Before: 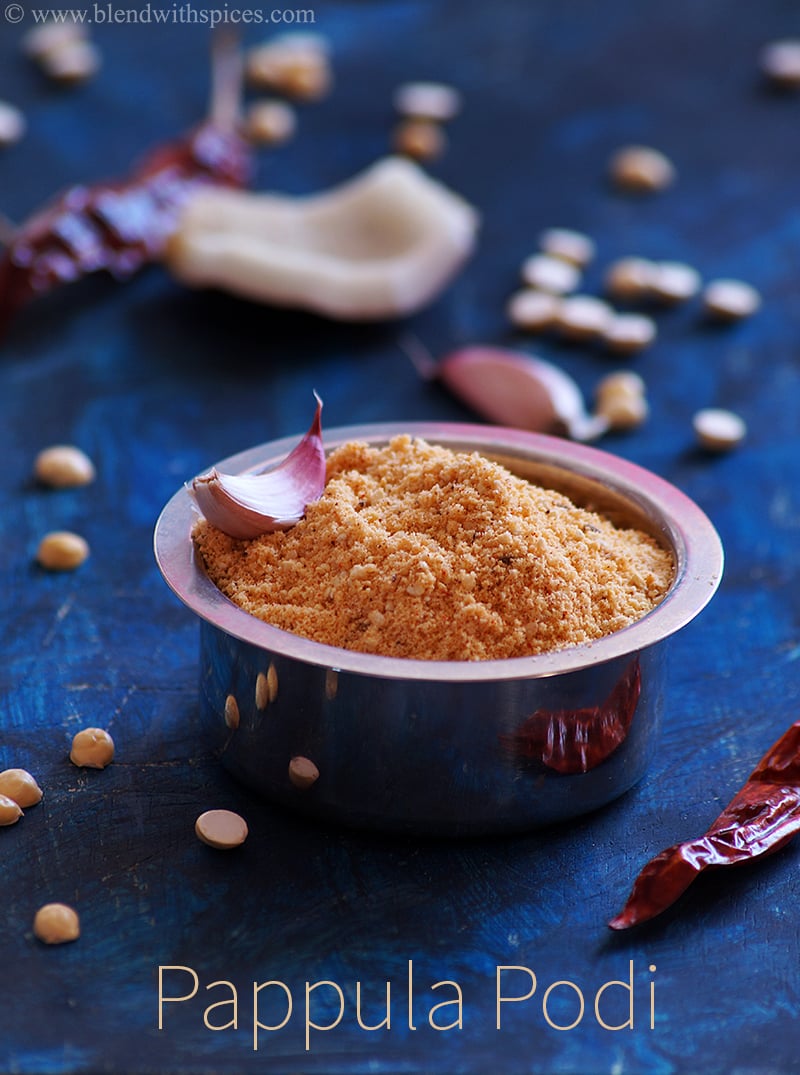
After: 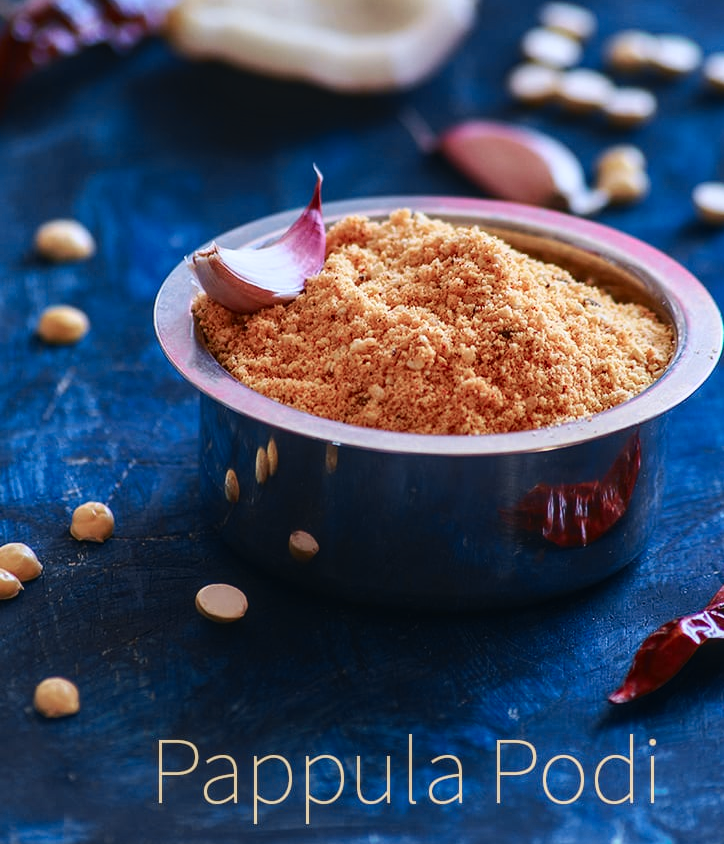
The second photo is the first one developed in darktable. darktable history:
local contrast: on, module defaults
crop: top 21.097%, right 9.443%, bottom 0.305%
tone curve: curves: ch0 [(0, 0.039) (0.104, 0.103) (0.273, 0.267) (0.448, 0.487) (0.704, 0.761) (0.886, 0.922) (0.994, 0.971)]; ch1 [(0, 0) (0.335, 0.298) (0.446, 0.413) (0.485, 0.487) (0.515, 0.503) (0.566, 0.563) (0.641, 0.655) (1, 1)]; ch2 [(0, 0) (0.314, 0.301) (0.421, 0.411) (0.502, 0.494) (0.528, 0.54) (0.557, 0.559) (0.612, 0.62) (0.722, 0.686) (1, 1)], color space Lab, independent channels, preserve colors none
